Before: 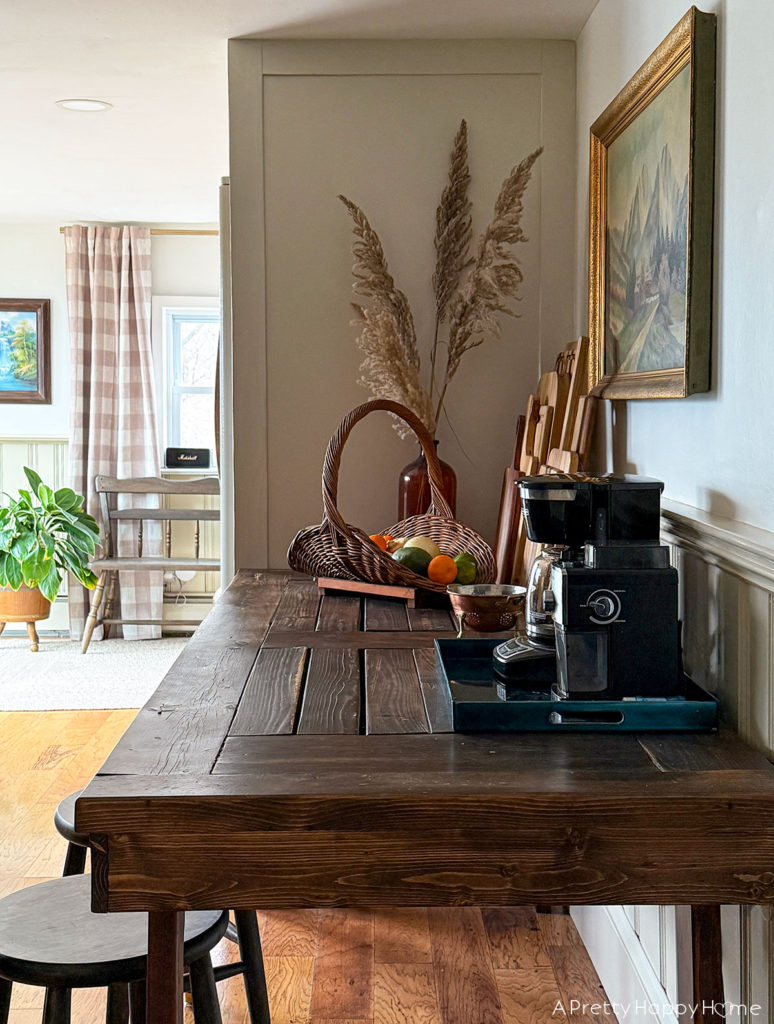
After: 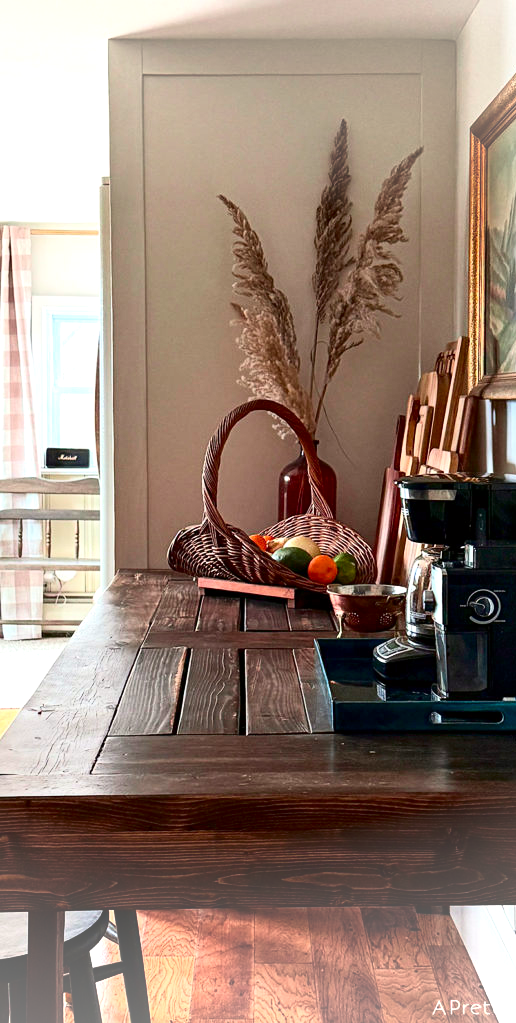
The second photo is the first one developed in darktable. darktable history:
crop and rotate: left 15.54%, right 17.79%
tone equalizer: on, module defaults
exposure: black level correction 0.001, exposure 0.499 EV, compensate exposure bias true, compensate highlight preservation false
tone curve: curves: ch0 [(0, 0) (0.059, 0.027) (0.178, 0.105) (0.292, 0.233) (0.485, 0.472) (0.837, 0.887) (1, 0.983)]; ch1 [(0, 0) (0.23, 0.166) (0.34, 0.298) (0.371, 0.334) (0.435, 0.413) (0.477, 0.469) (0.499, 0.498) (0.534, 0.551) (0.56, 0.585) (0.754, 0.801) (1, 1)]; ch2 [(0, 0) (0.431, 0.414) (0.498, 0.503) (0.524, 0.531) (0.568, 0.567) (0.6, 0.597) (0.65, 0.651) (0.752, 0.764) (1, 1)], color space Lab, independent channels, preserve colors none
vignetting: fall-off start 97.62%, fall-off radius 99.22%, brightness 0.303, saturation 0.002, center (-0.147, 0.011), width/height ratio 1.369
